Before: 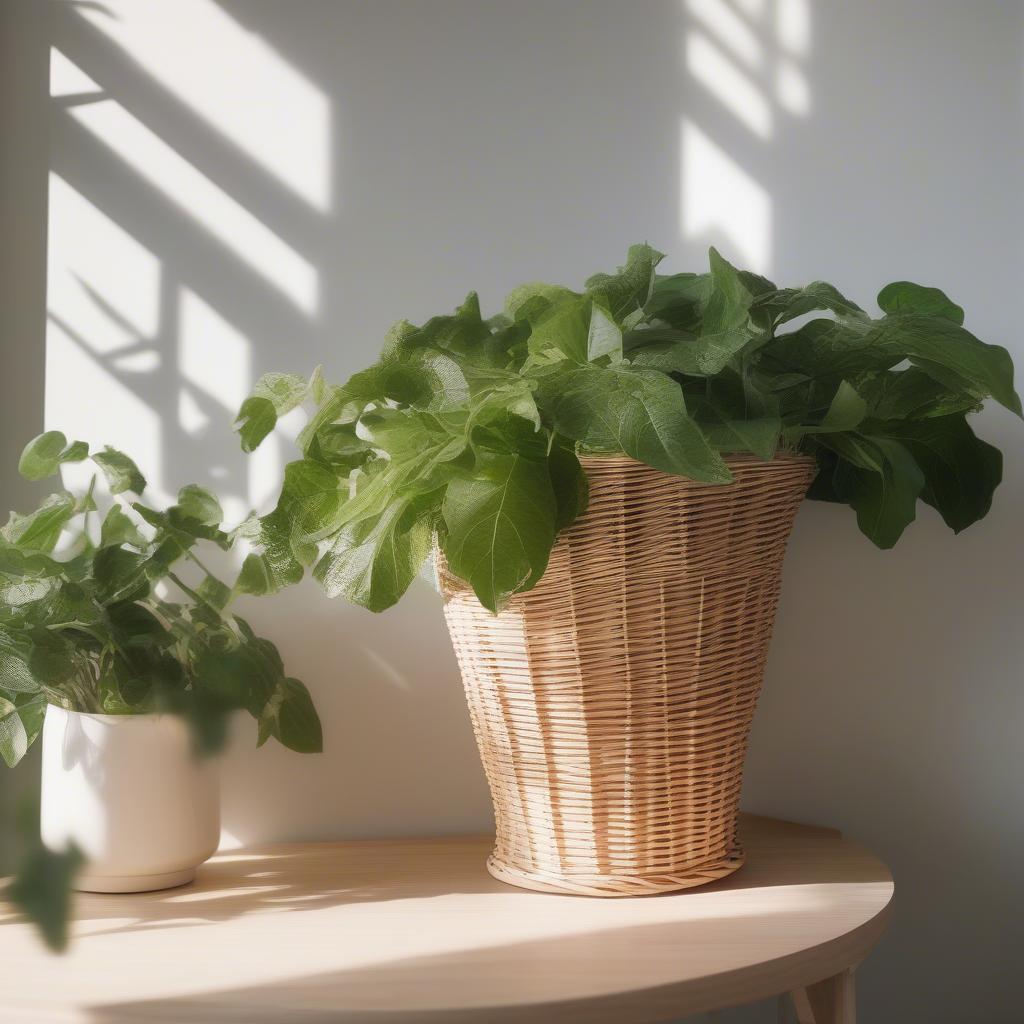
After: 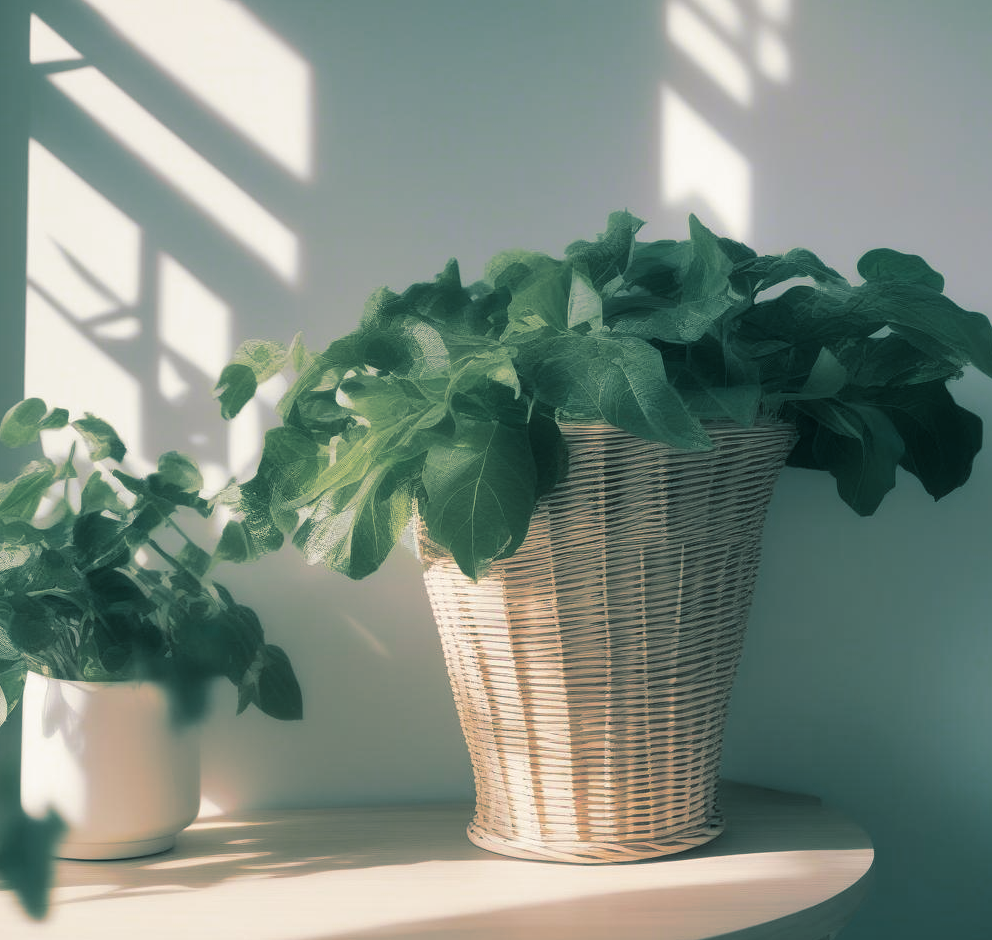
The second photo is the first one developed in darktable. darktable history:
split-toning: shadows › hue 186.43°, highlights › hue 49.29°, compress 30.29%
crop: left 1.964%, top 3.251%, right 1.122%, bottom 4.933%
